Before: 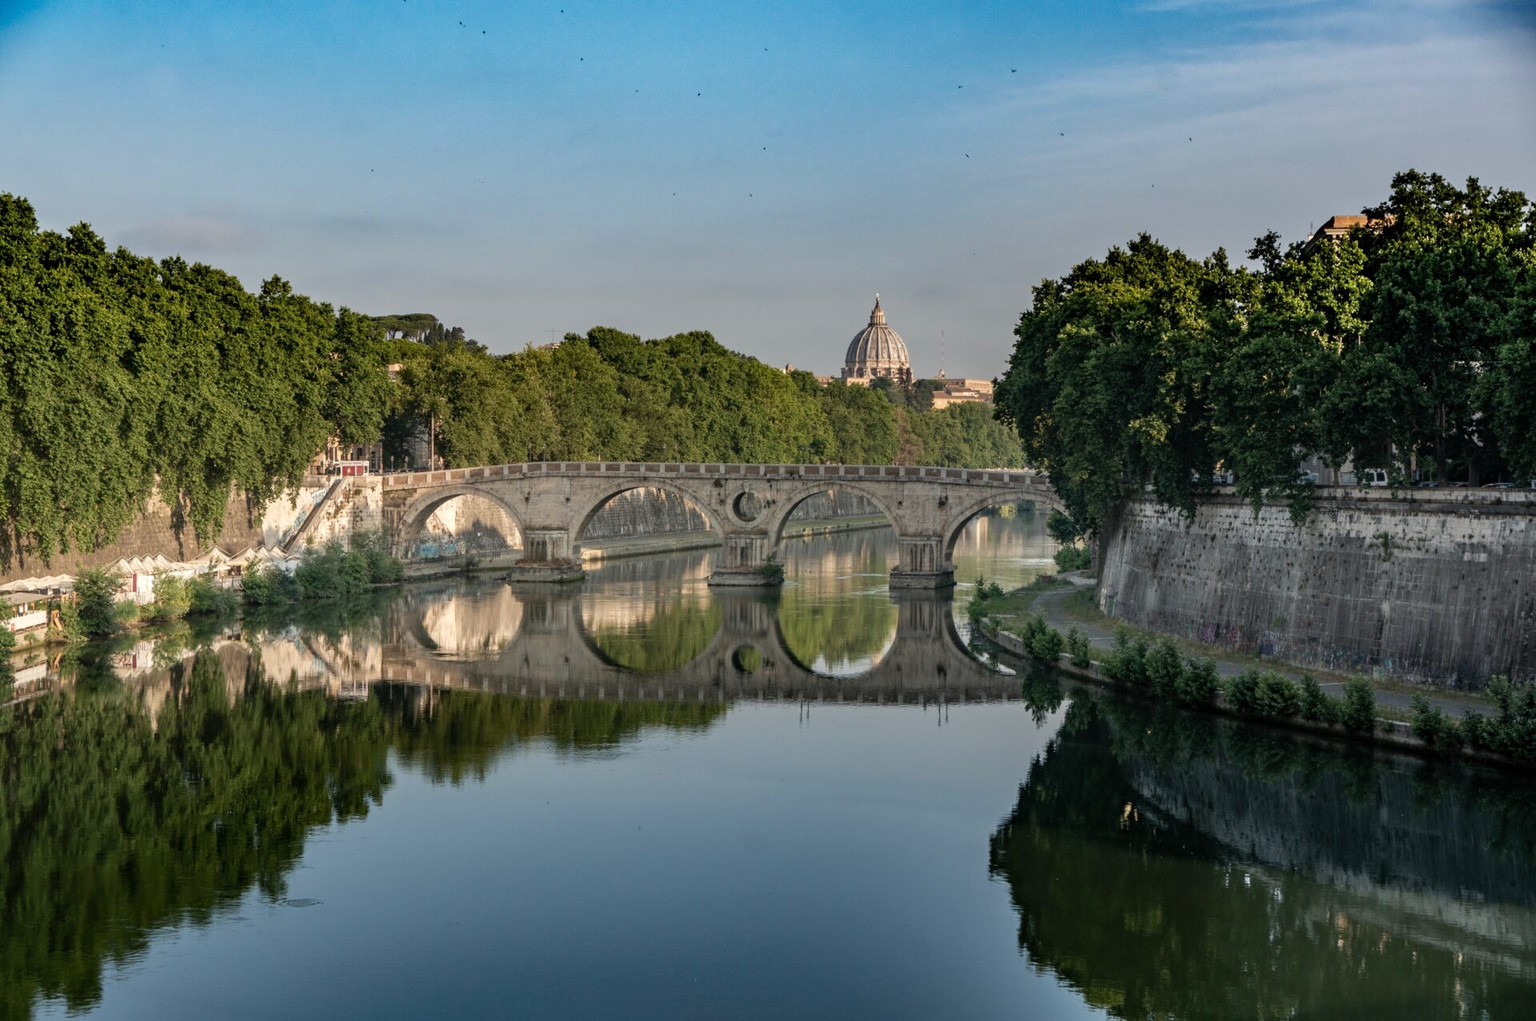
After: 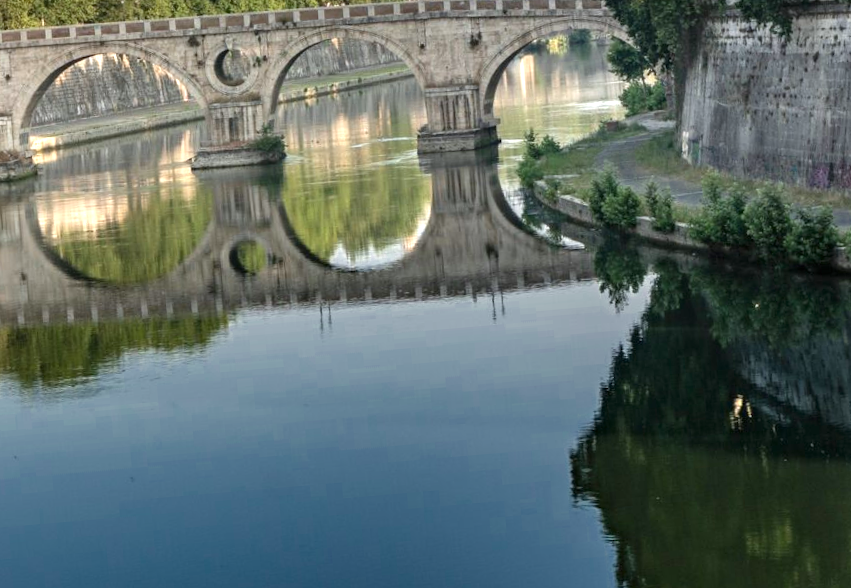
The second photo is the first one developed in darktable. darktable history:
rotate and perspective: rotation -4.86°, automatic cropping off
crop: left 37.221%, top 45.169%, right 20.63%, bottom 13.777%
white balance: red 0.988, blue 1.017
tone equalizer: on, module defaults
exposure: black level correction 0, exposure 1 EV, compensate exposure bias true, compensate highlight preservation false
color zones: curves: ch0 [(0, 0.497) (0.143, 0.5) (0.286, 0.5) (0.429, 0.483) (0.571, 0.116) (0.714, -0.006) (0.857, 0.28) (1, 0.497)]
